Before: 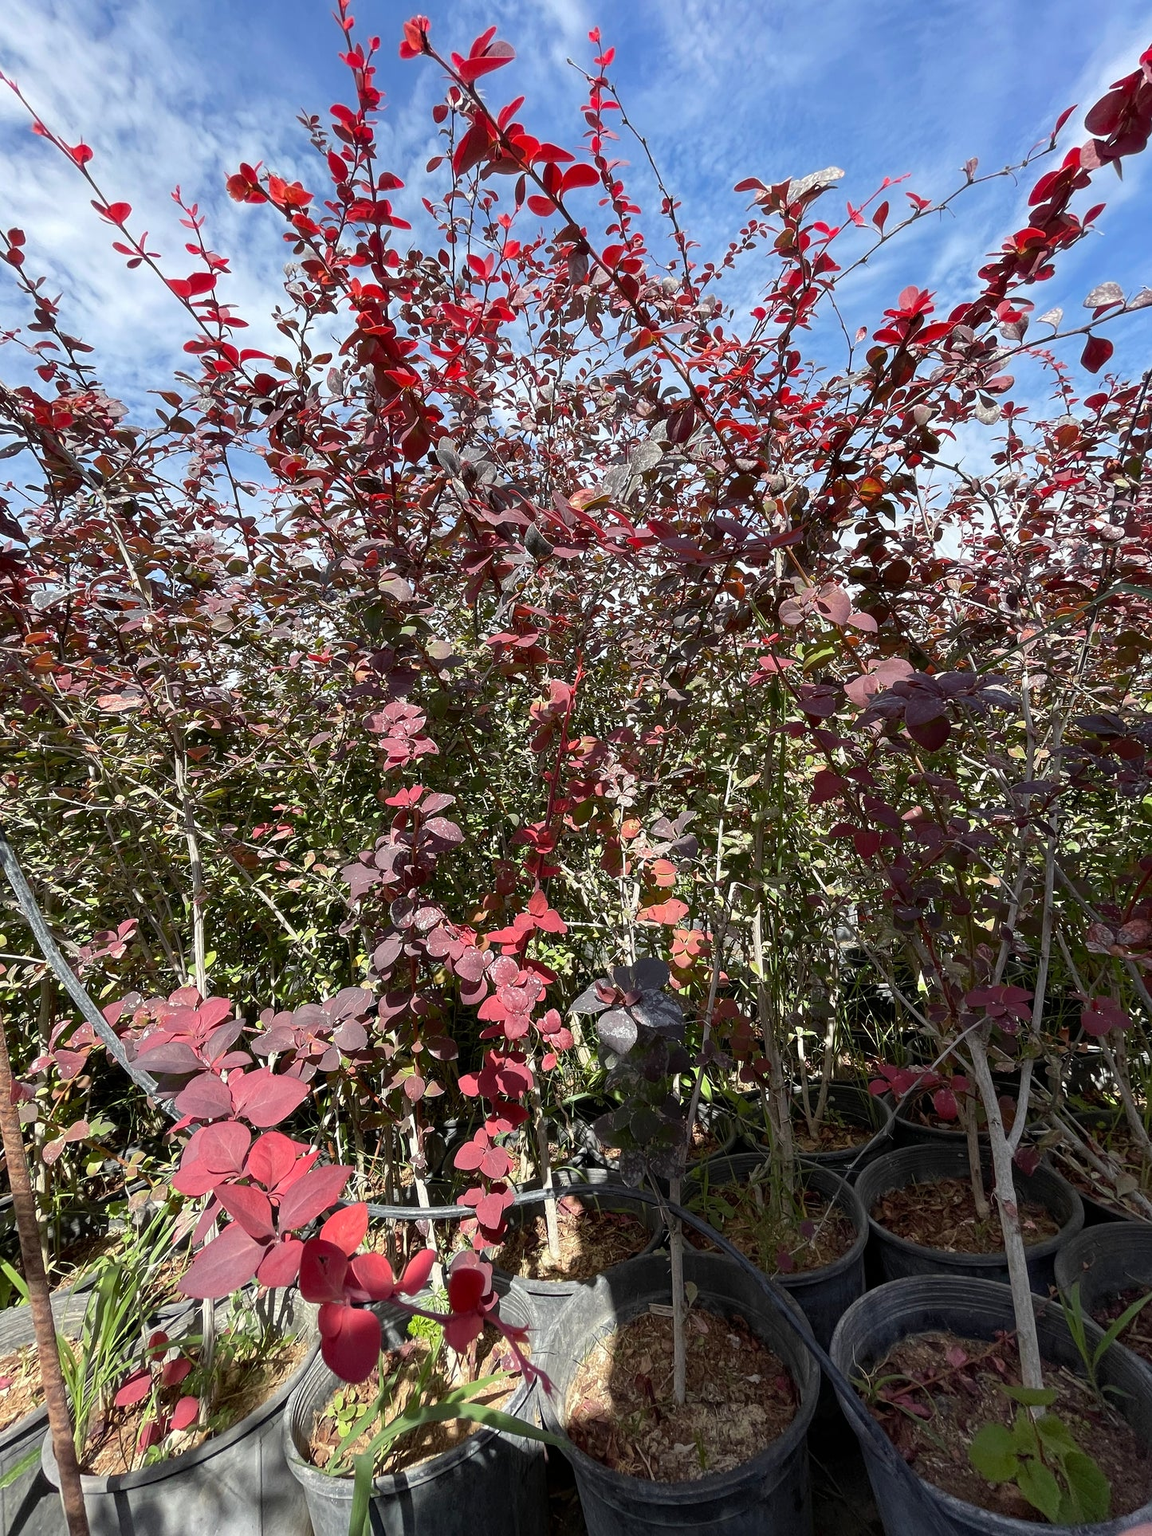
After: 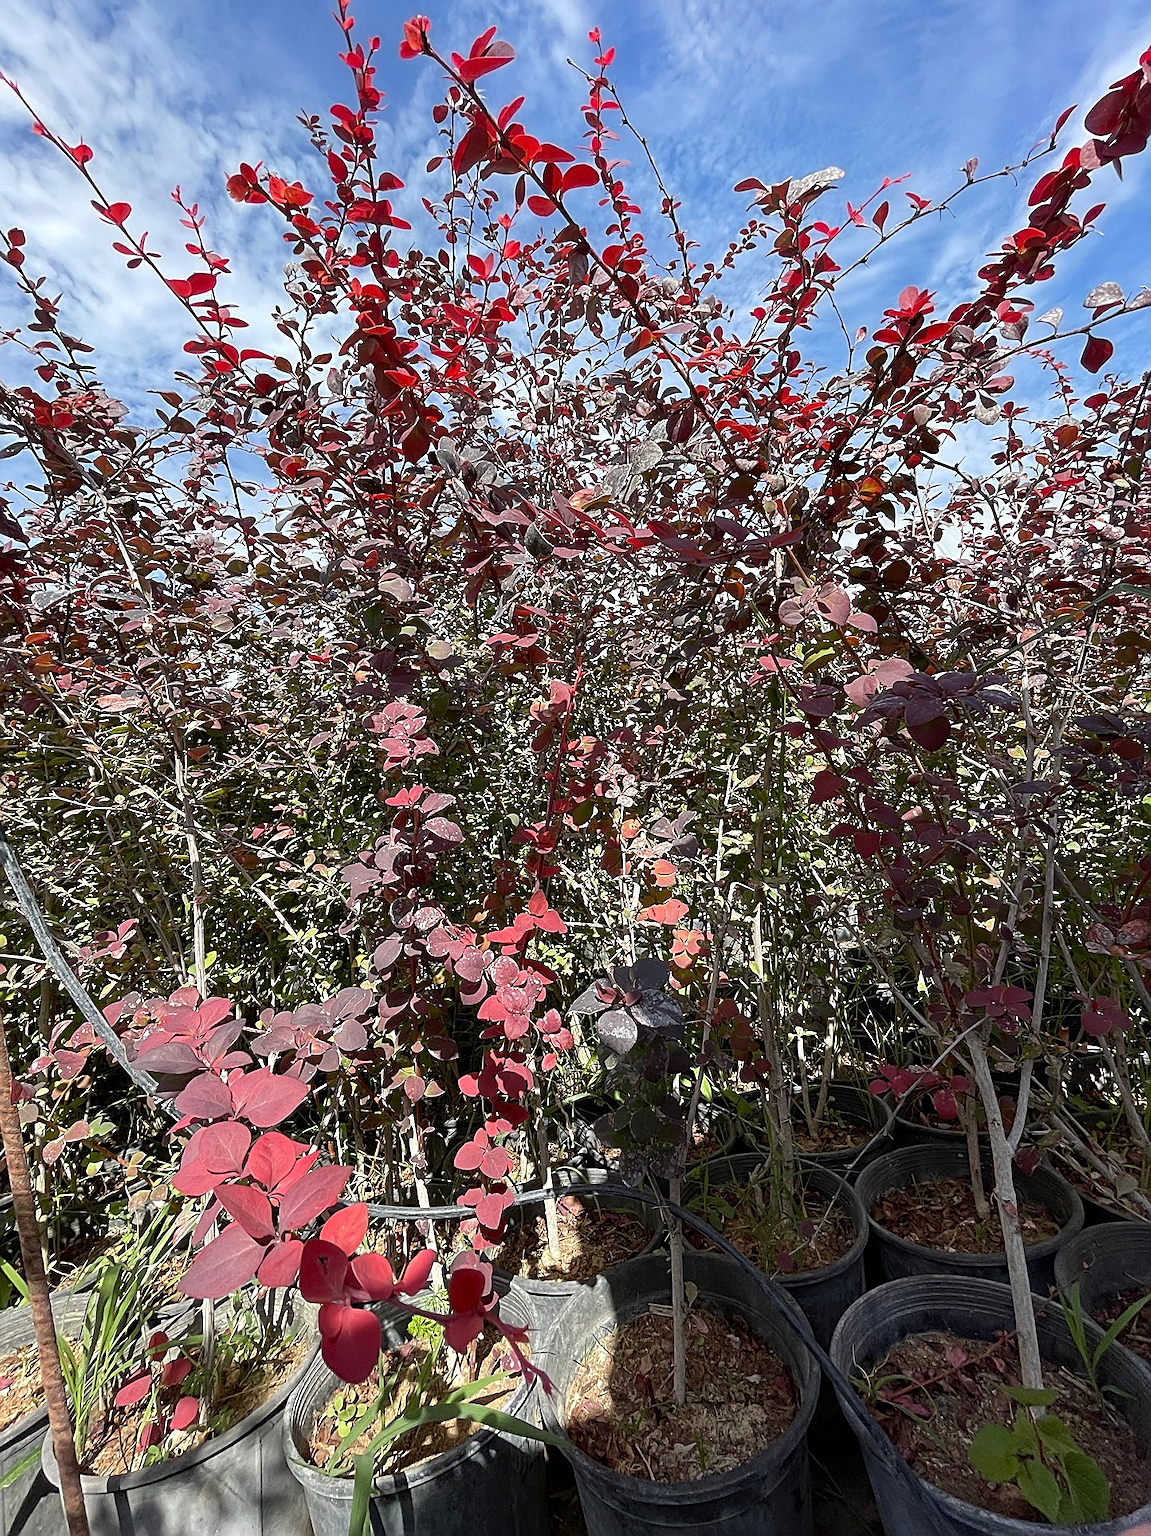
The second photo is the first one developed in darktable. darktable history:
sharpen: amount 0.742
